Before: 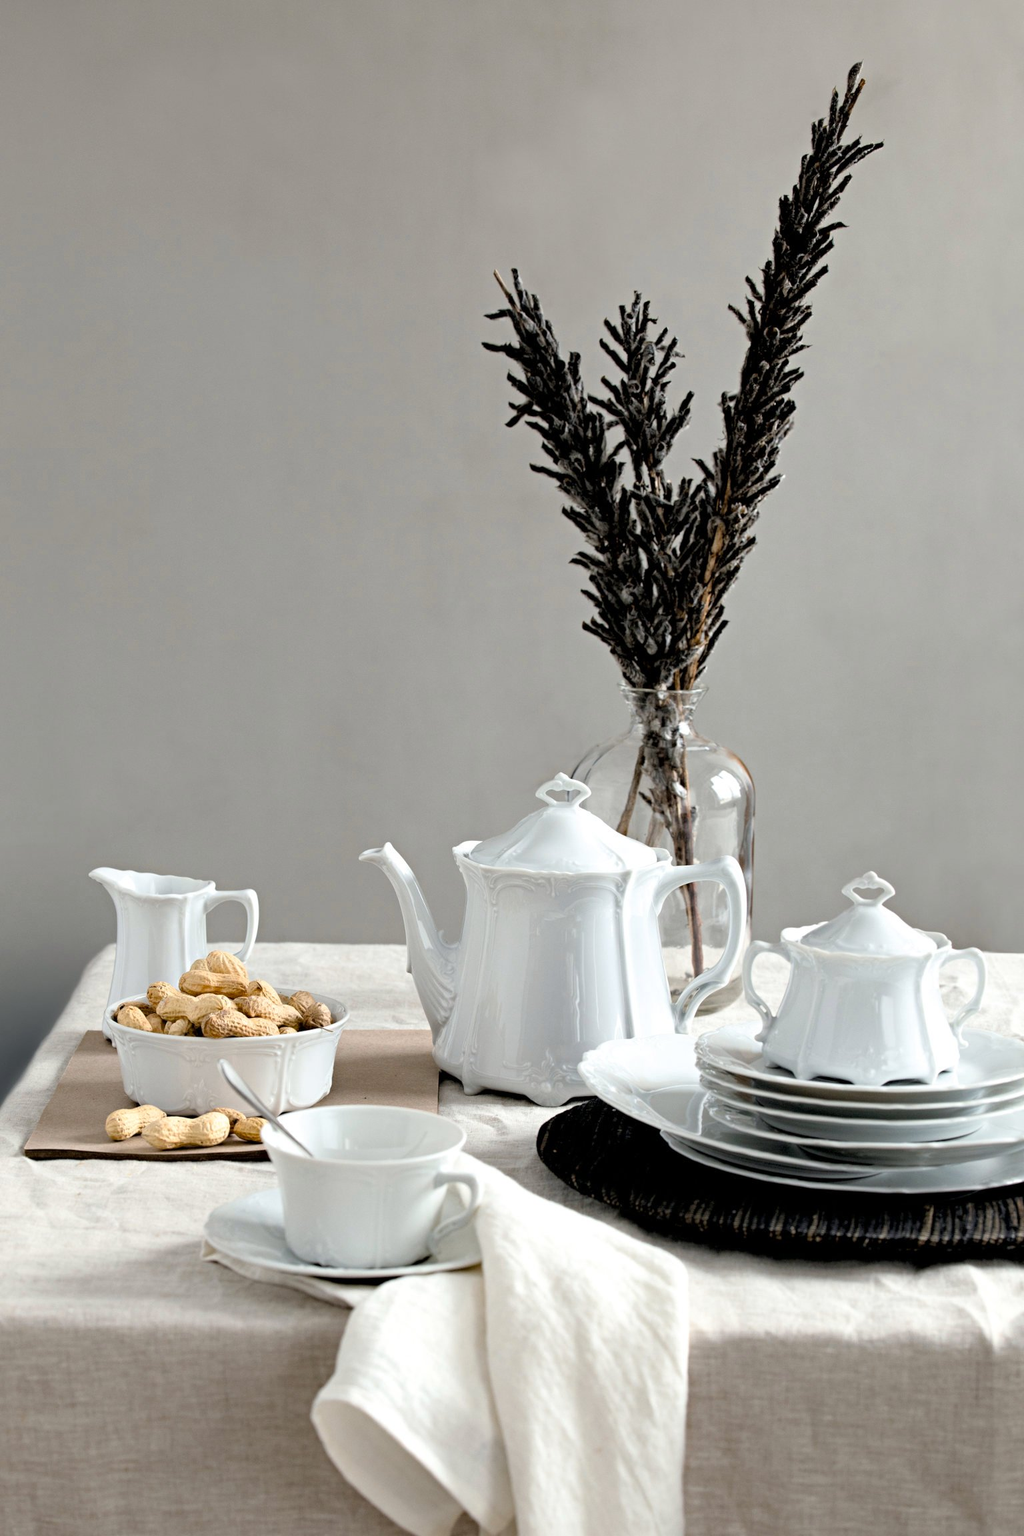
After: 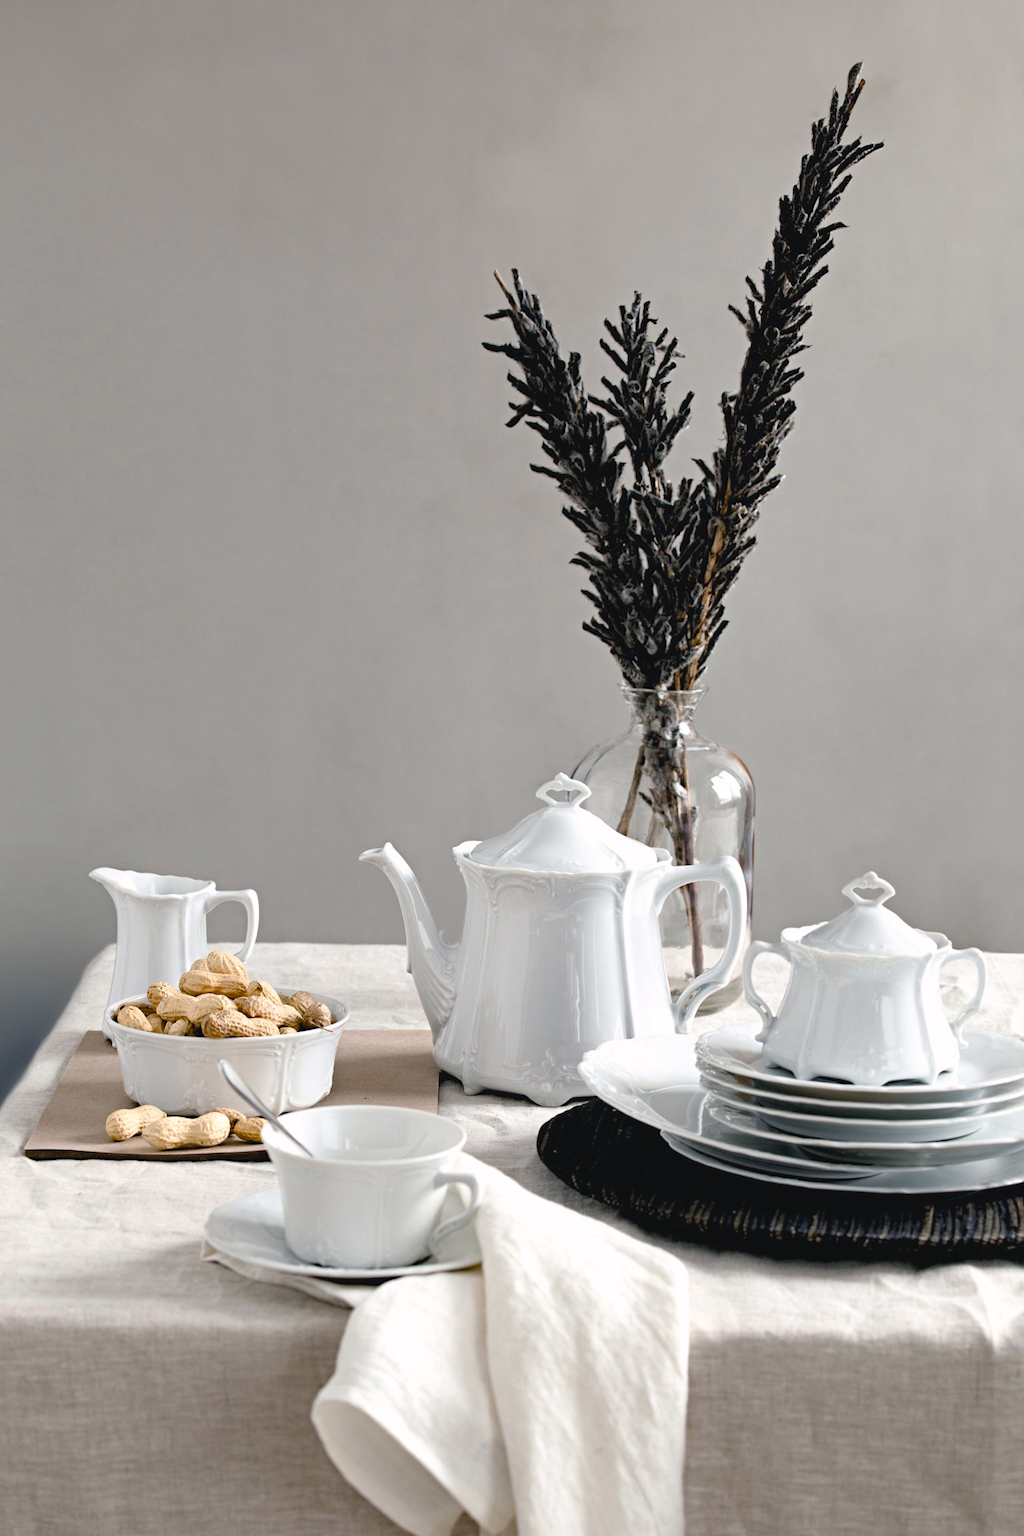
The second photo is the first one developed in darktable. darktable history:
color balance rgb: shadows lift › chroma 2%, shadows lift › hue 250°, power › hue 326.4°, highlights gain › chroma 2%, highlights gain › hue 64.8°, global offset › luminance 0.5%, global offset › hue 58.8°, perceptual saturation grading › highlights -25%, perceptual saturation grading › shadows 30%, global vibrance 15%
white balance: red 0.983, blue 1.036
